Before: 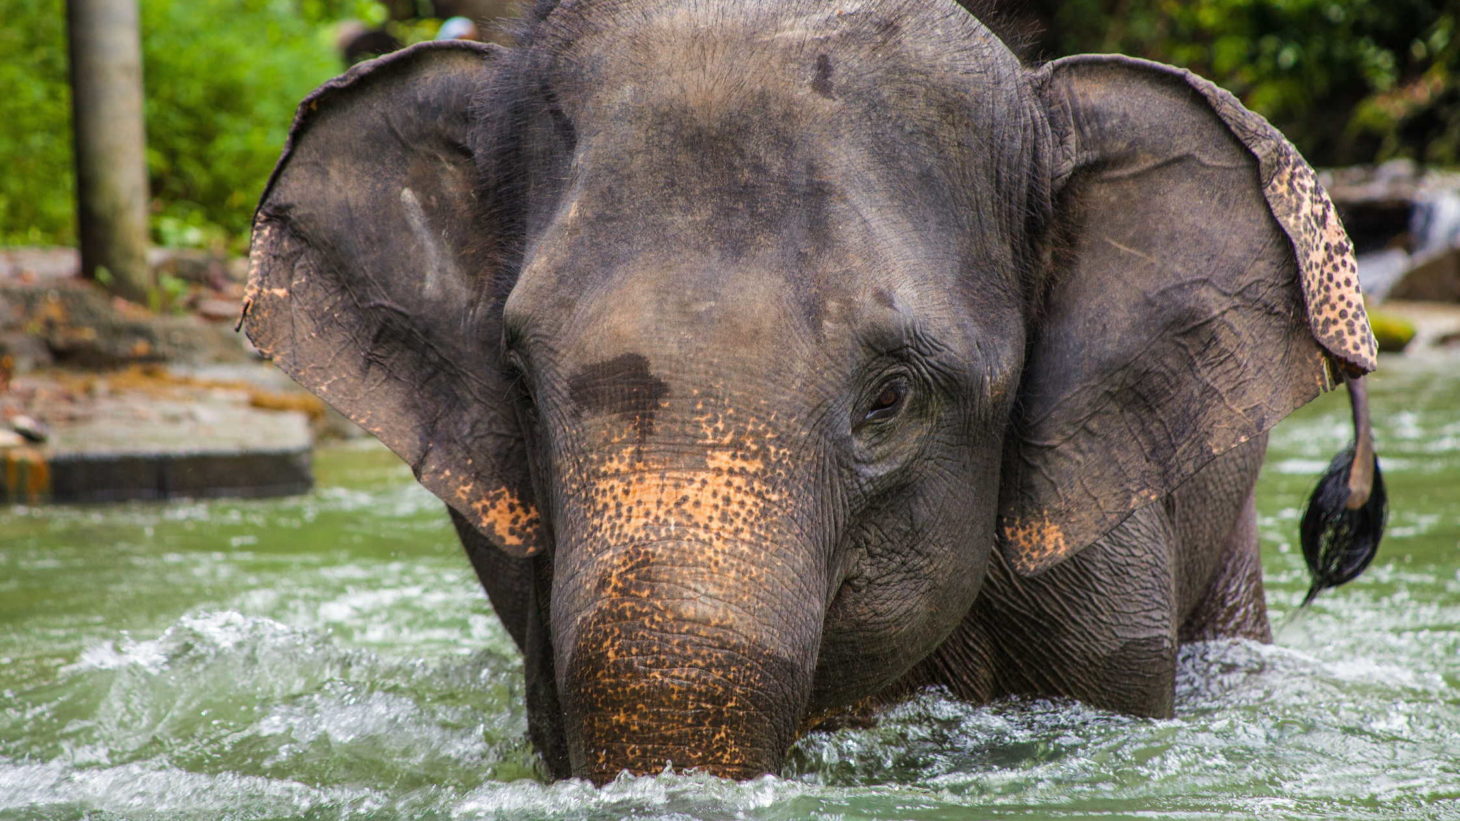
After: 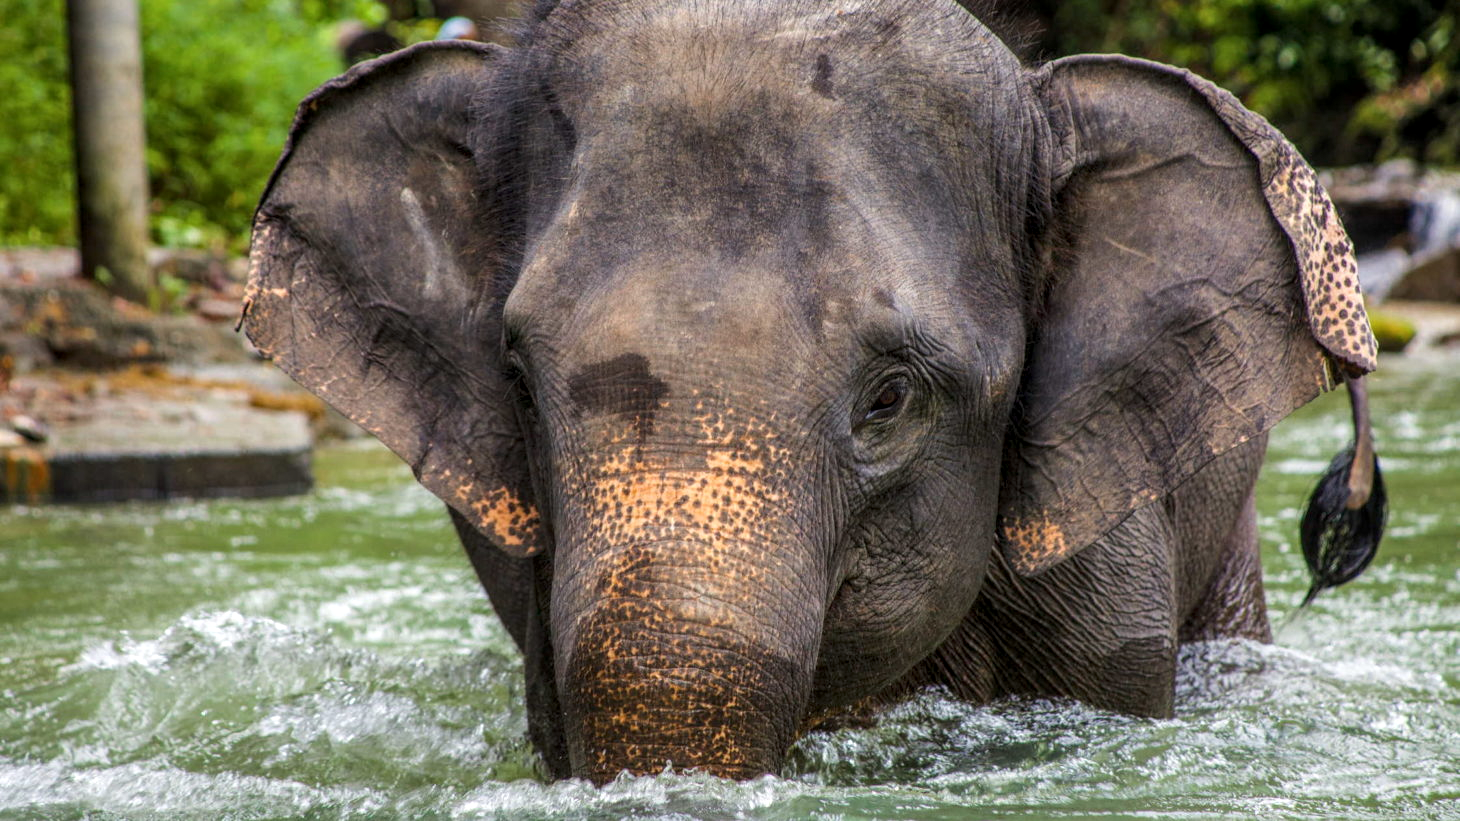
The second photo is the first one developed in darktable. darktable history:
local contrast: on, module defaults
color correction: saturation 0.98
